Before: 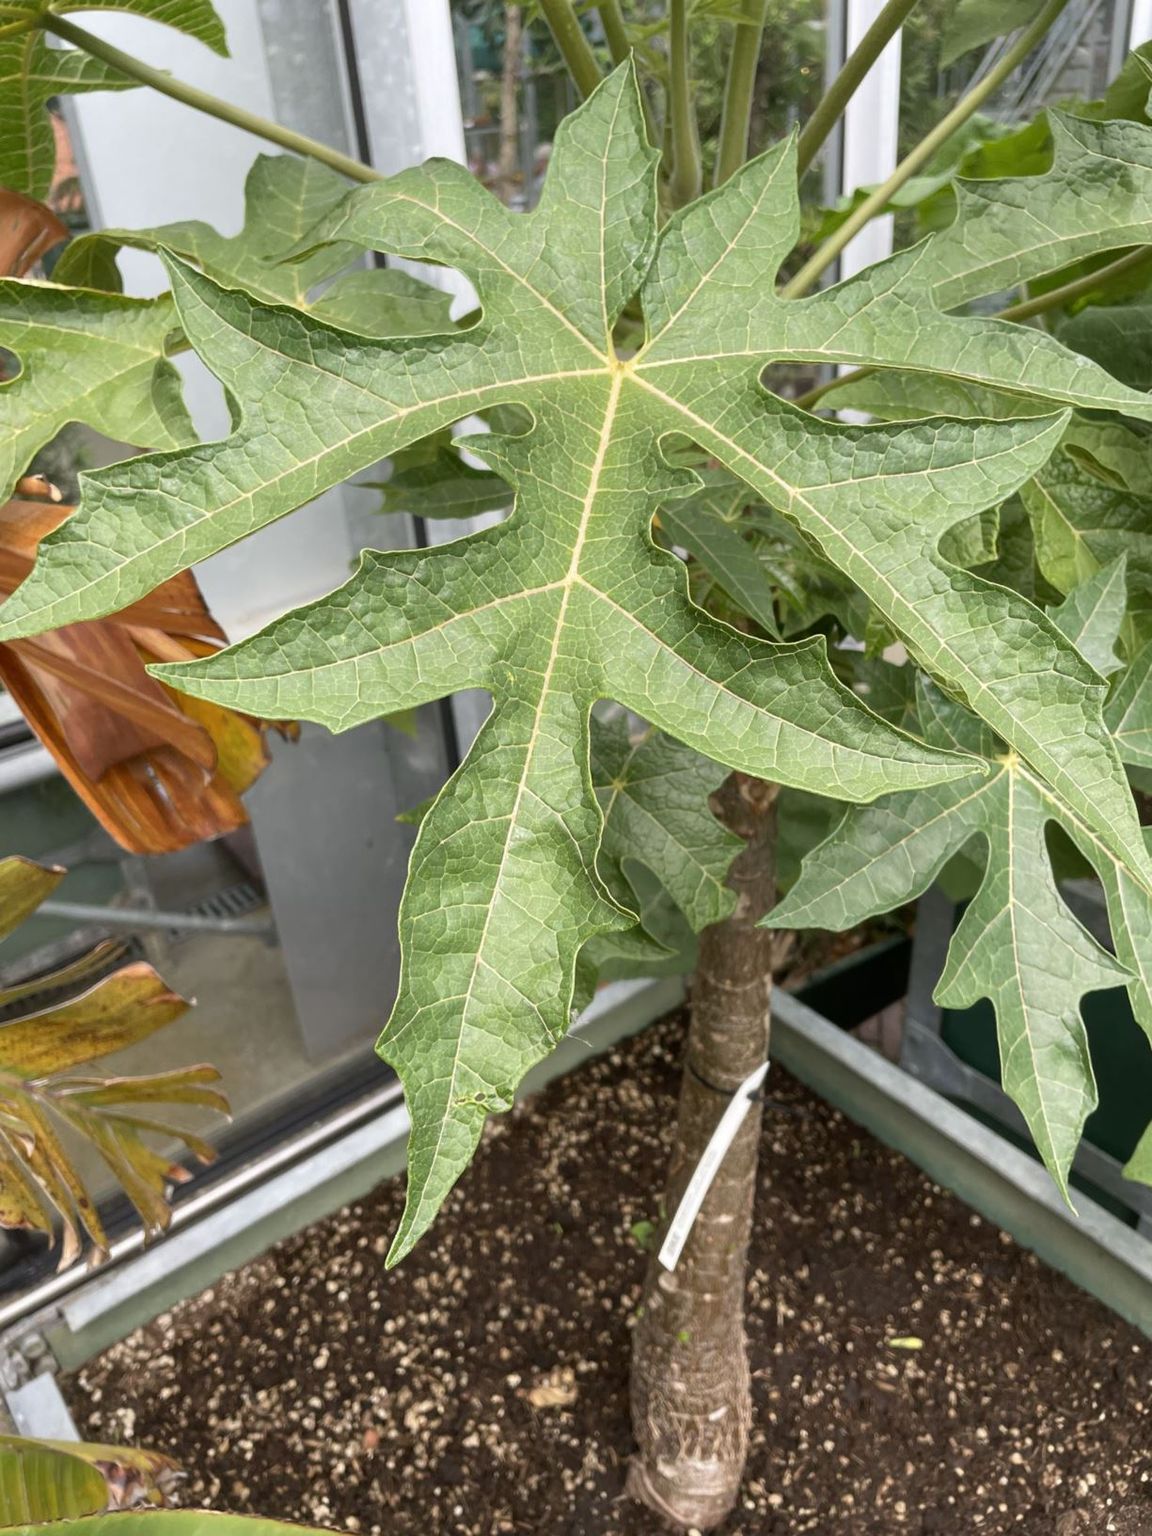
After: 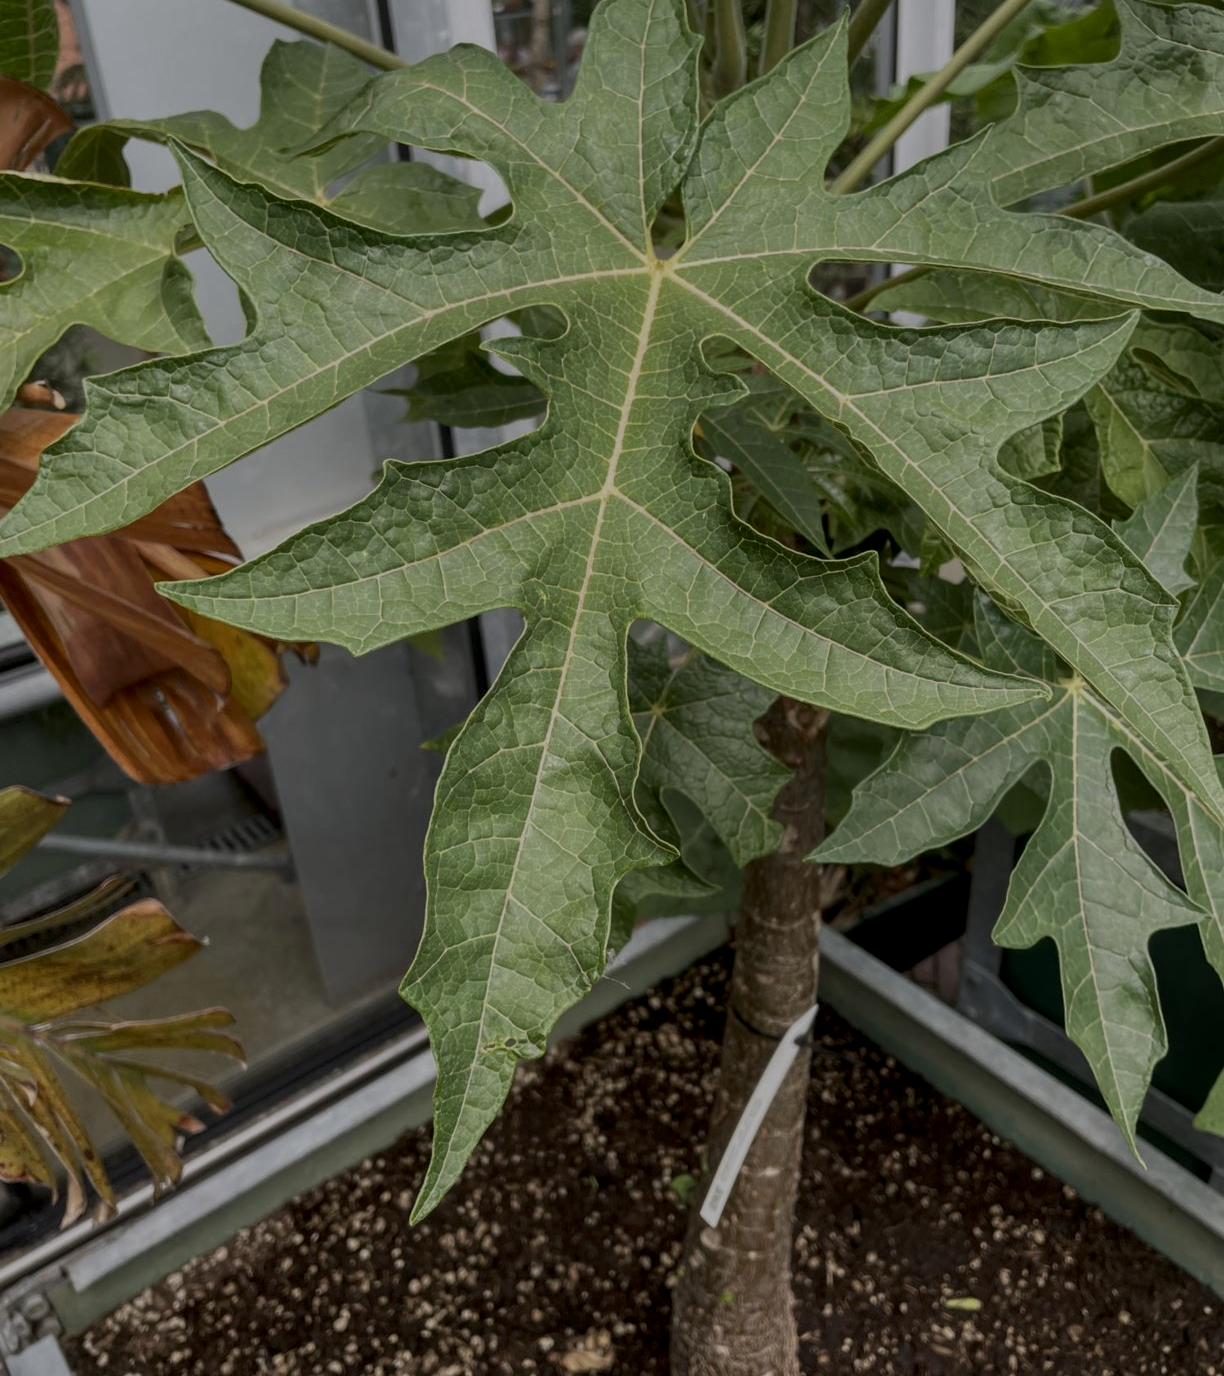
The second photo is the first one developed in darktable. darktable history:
crop: top 7.625%, bottom 8.027%
exposure: exposure -1.468 EV, compensate highlight preservation false
white balance: emerald 1
local contrast: detail 130%
